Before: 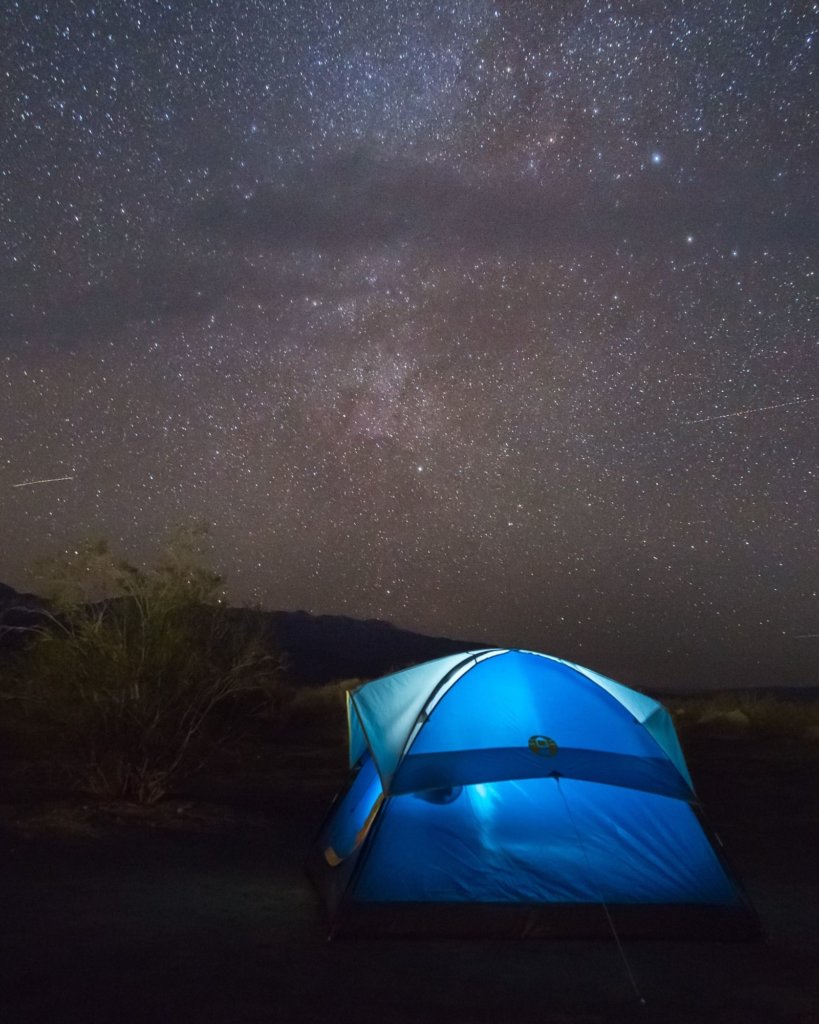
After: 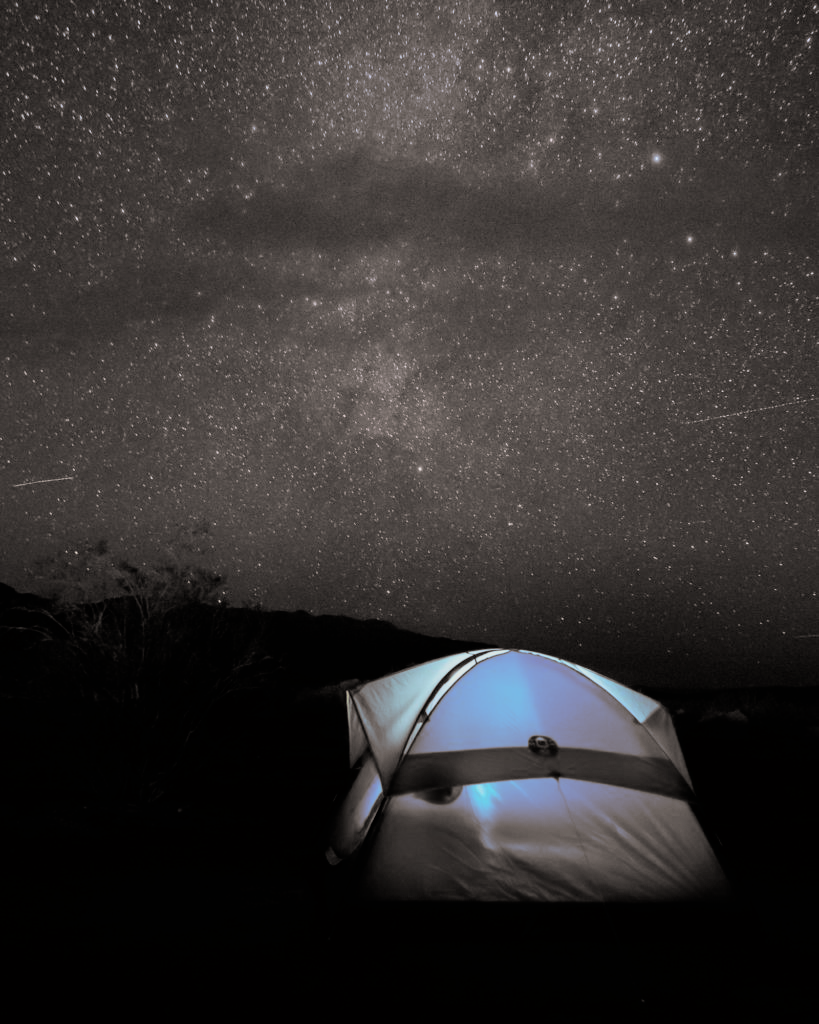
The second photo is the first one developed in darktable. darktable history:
filmic rgb: black relative exposure -5 EV, white relative exposure 3.5 EV, hardness 3.19, contrast 1.2, highlights saturation mix -50%
split-toning: shadows › hue 26°, shadows › saturation 0.09, highlights › hue 40°, highlights › saturation 0.18, balance -63, compress 0%
